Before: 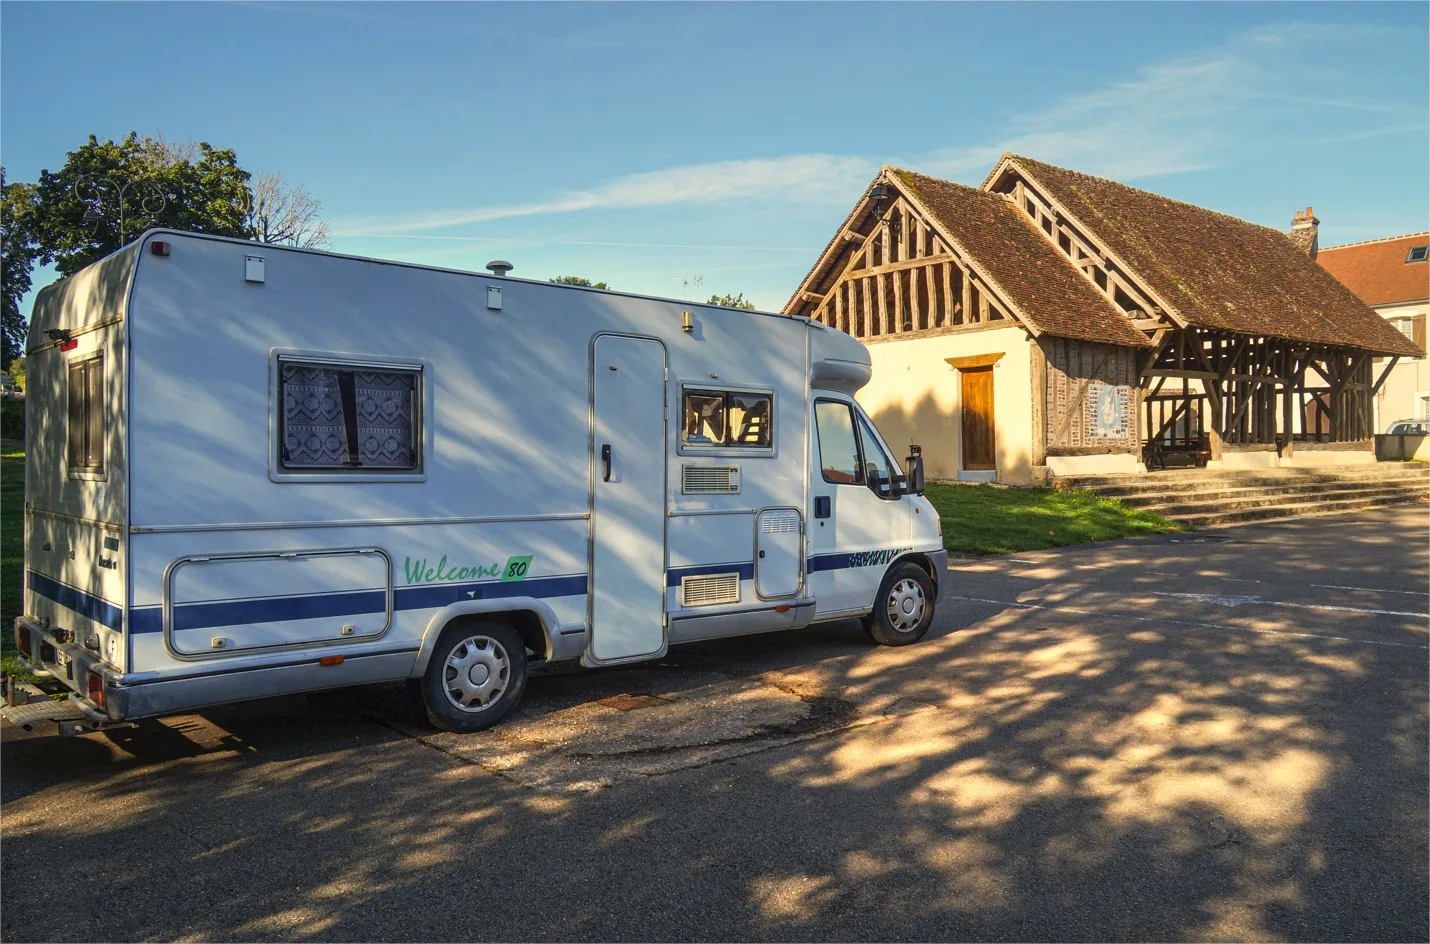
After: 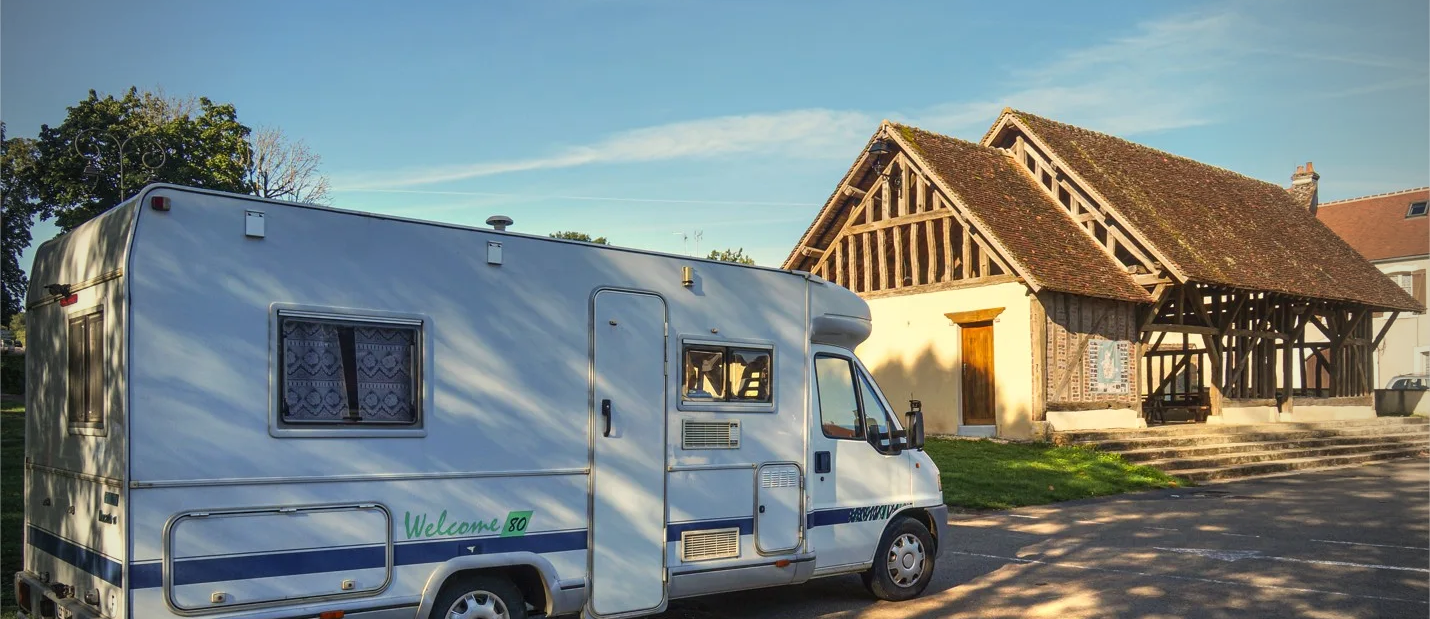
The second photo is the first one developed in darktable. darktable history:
vignetting: fall-off start 71.74%
crop and rotate: top 4.848%, bottom 29.503%
